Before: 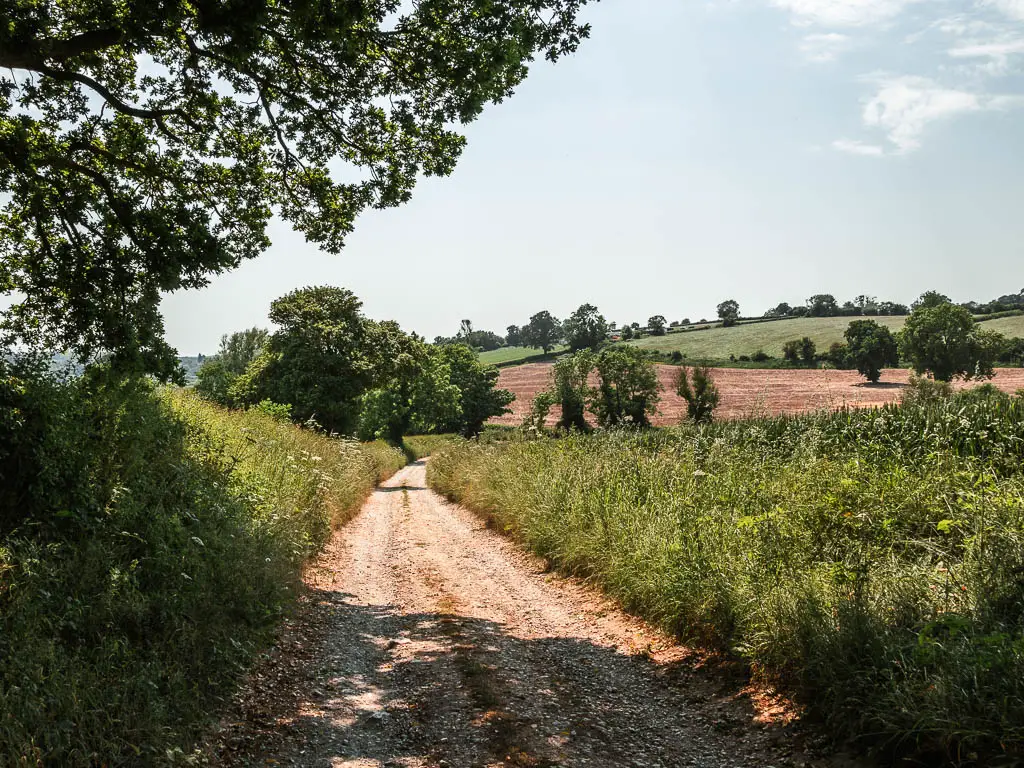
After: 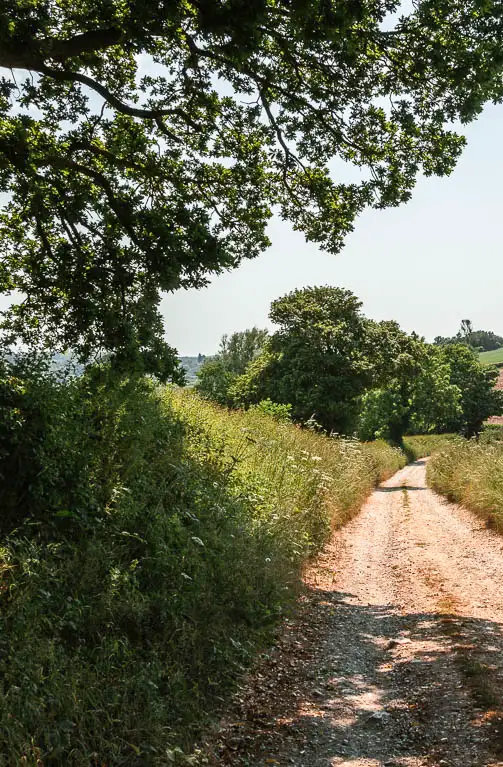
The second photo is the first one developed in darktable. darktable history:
white balance: emerald 1
levels: levels [0, 0.478, 1]
crop and rotate: left 0%, top 0%, right 50.845%
